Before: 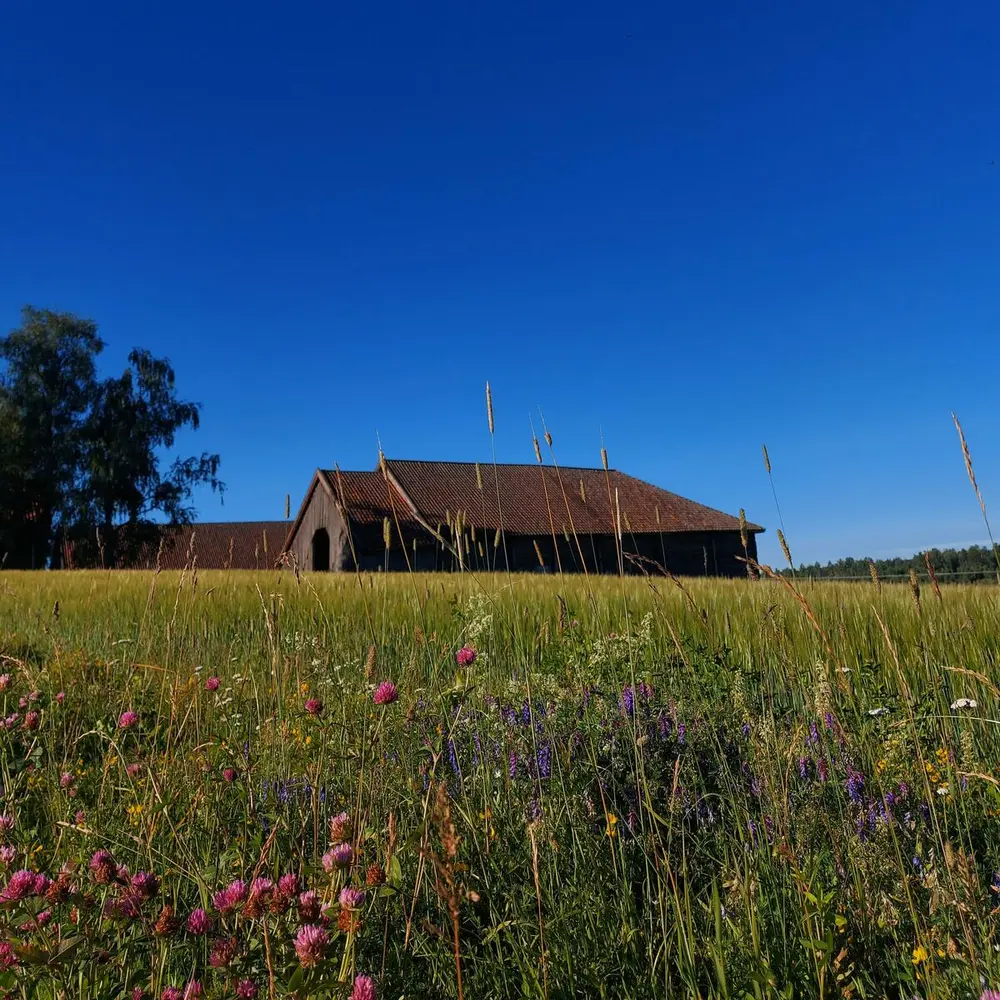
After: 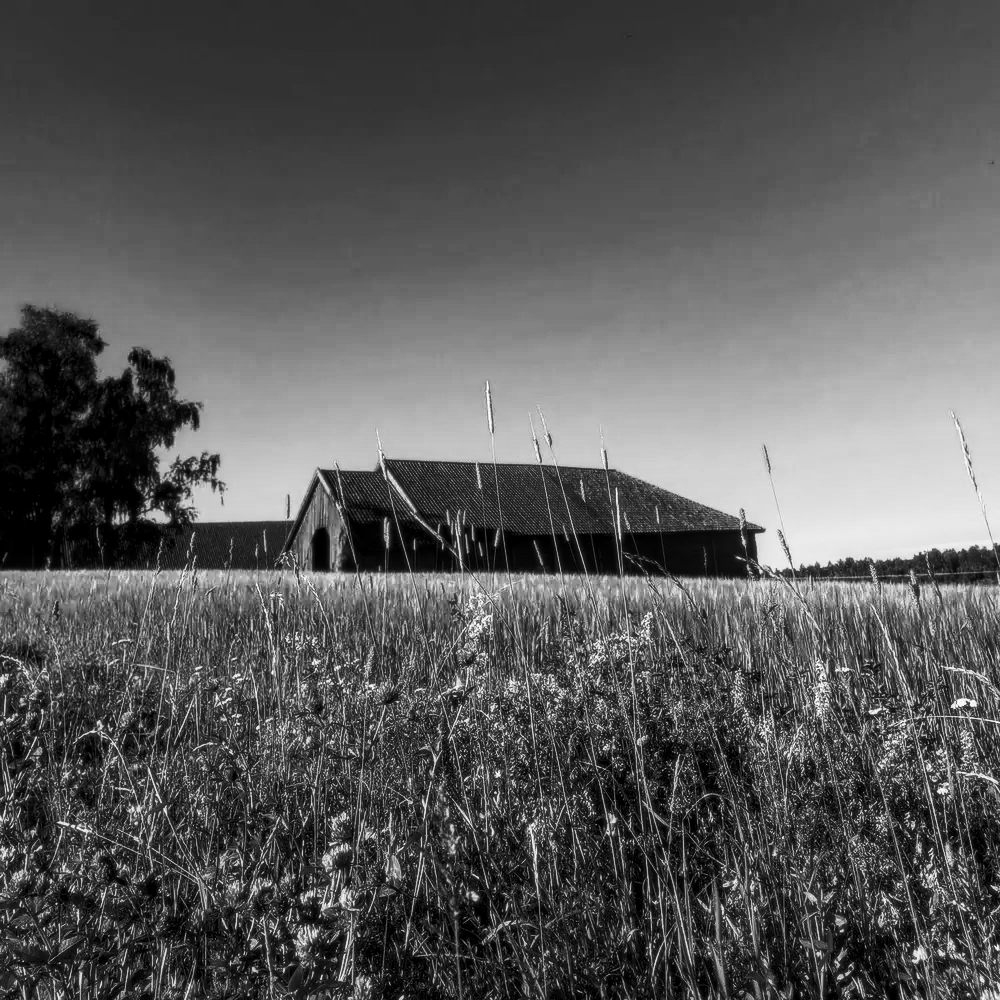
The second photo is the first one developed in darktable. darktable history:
contrast brightness saturation: contrast 0.39, brightness 0.1
local contrast: detail 130%
soften: size 10%, saturation 50%, brightness 0.2 EV, mix 10%
monochrome: on, module defaults
tone equalizer: -8 EV 0.001 EV, -7 EV -0.002 EV, -6 EV 0.002 EV, -5 EV -0.03 EV, -4 EV -0.116 EV, -3 EV -0.169 EV, -2 EV 0.24 EV, -1 EV 0.702 EV, +0 EV 0.493 EV
